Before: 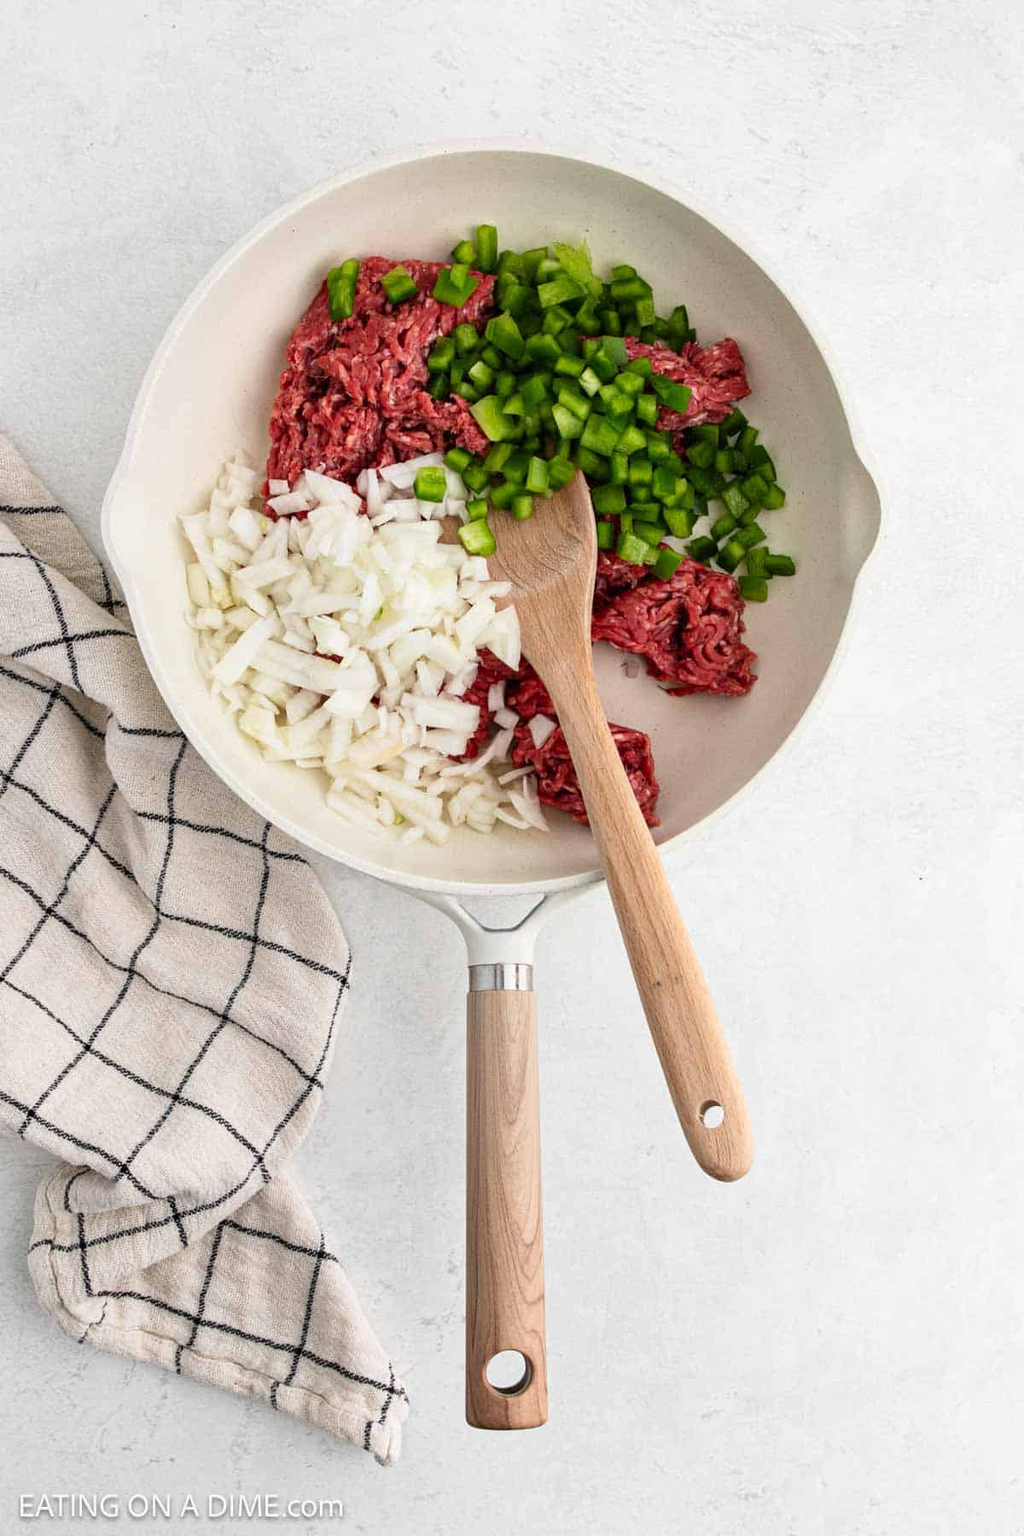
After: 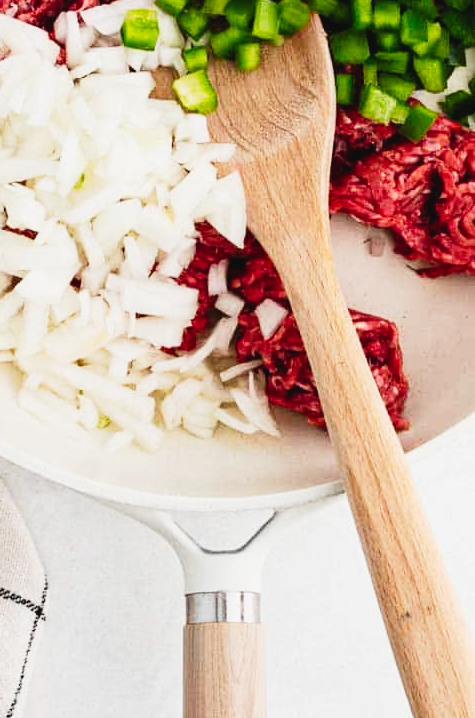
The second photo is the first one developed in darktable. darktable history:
crop: left 30.386%, top 29.916%, right 29.993%, bottom 30.18%
tone curve: curves: ch0 [(0, 0.036) (0.037, 0.042) (0.167, 0.143) (0.433, 0.502) (0.531, 0.637) (0.696, 0.825) (0.856, 0.92) (1, 0.98)]; ch1 [(0, 0) (0.424, 0.383) (0.482, 0.459) (0.501, 0.5) (0.522, 0.526) (0.559, 0.563) (0.604, 0.646) (0.715, 0.729) (1, 1)]; ch2 [(0, 0) (0.369, 0.388) (0.45, 0.48) (0.499, 0.502) (0.504, 0.504) (0.512, 0.526) (0.581, 0.595) (0.708, 0.786) (1, 1)], preserve colors none
